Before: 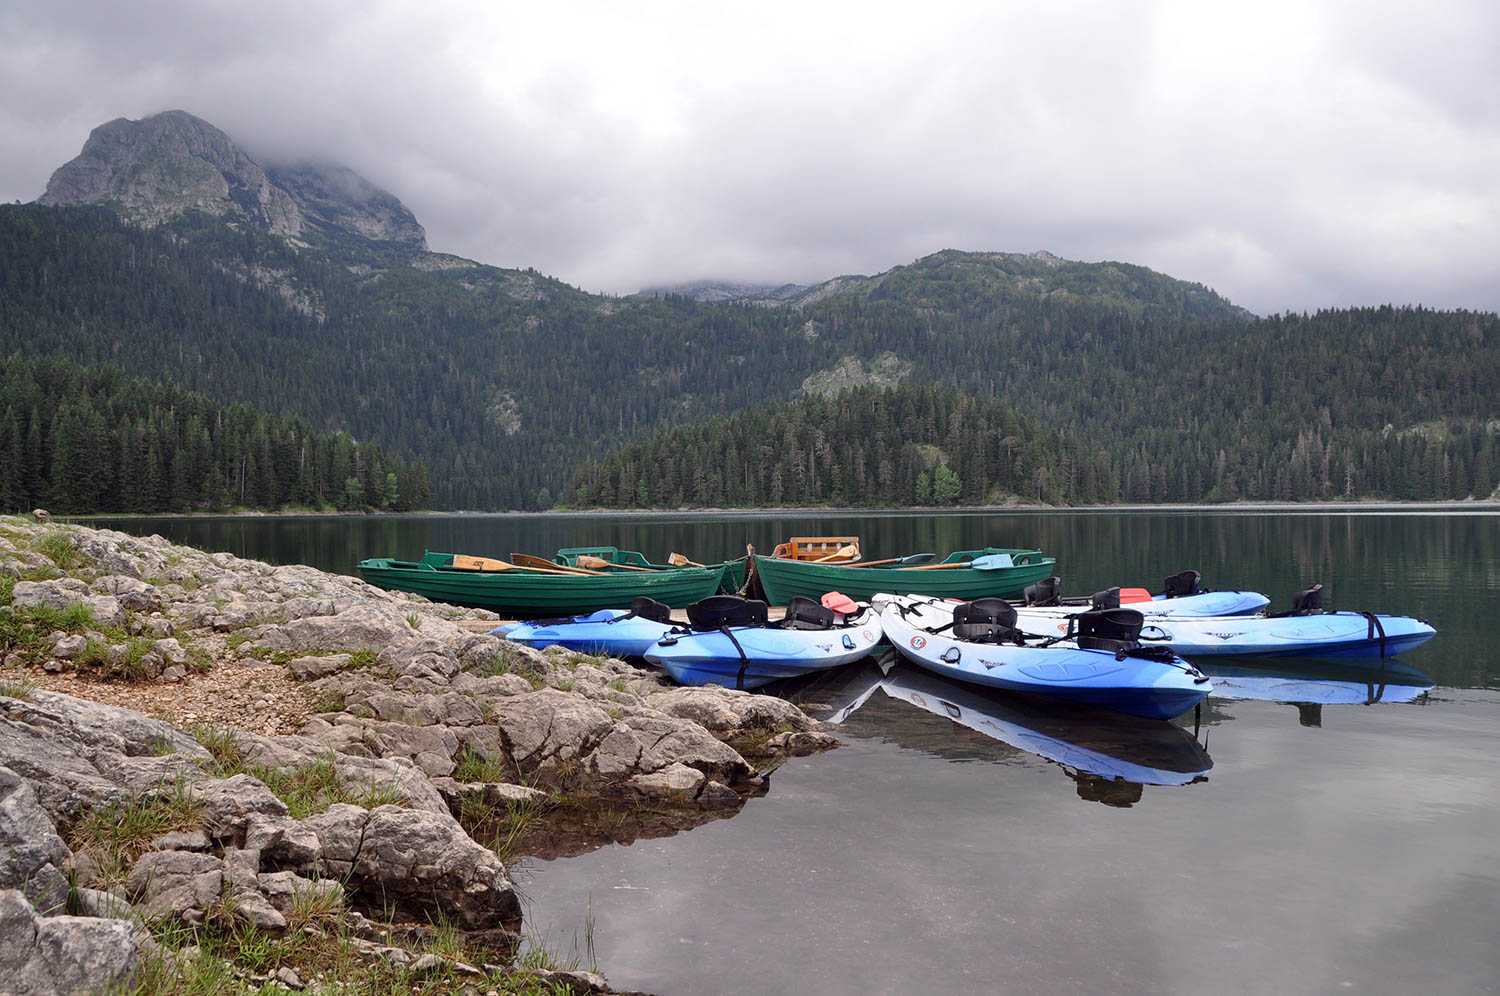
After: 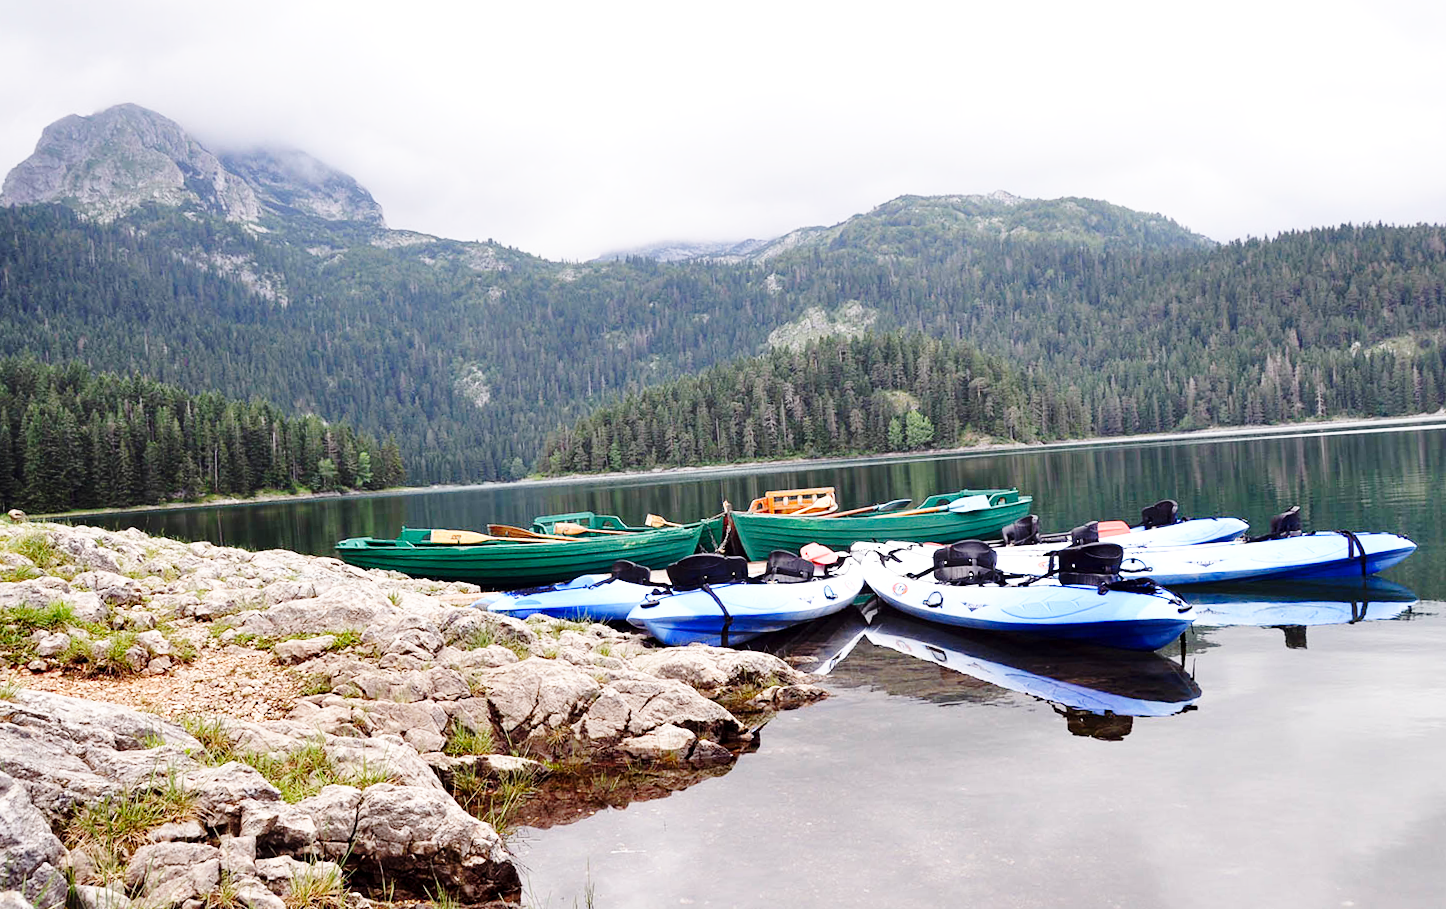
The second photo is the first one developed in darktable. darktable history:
rotate and perspective: rotation -3.52°, crop left 0.036, crop right 0.964, crop top 0.081, crop bottom 0.919
base curve: curves: ch0 [(0, 0) (0.028, 0.03) (0.105, 0.232) (0.387, 0.748) (0.754, 0.968) (1, 1)], fusion 1, exposure shift 0.576, preserve colors none
